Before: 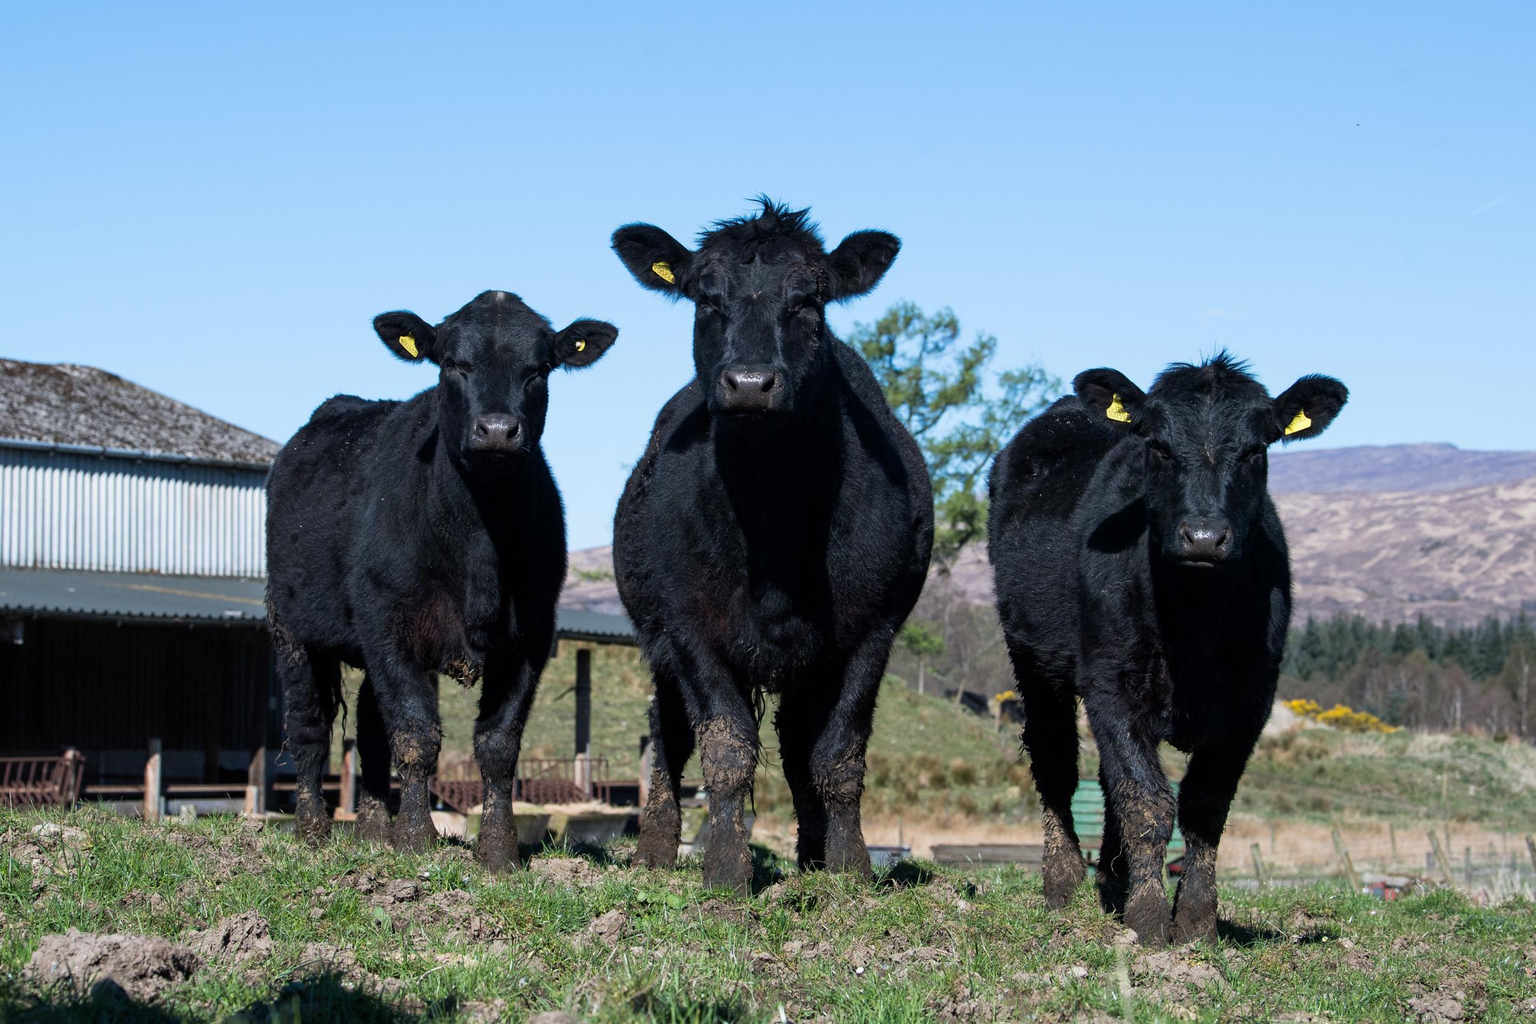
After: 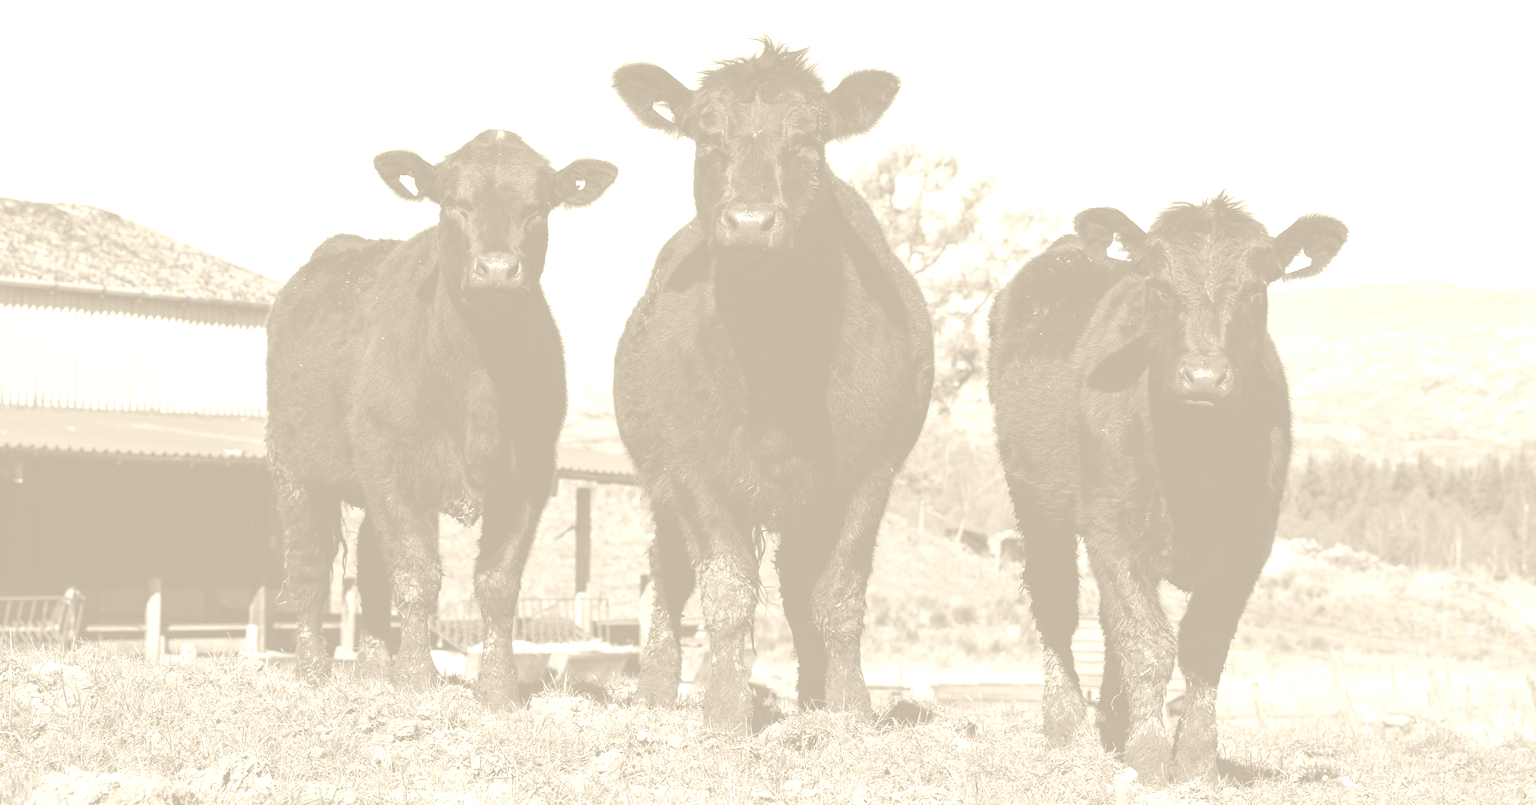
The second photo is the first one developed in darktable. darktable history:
color balance rgb: shadows lift › chroma 2%, shadows lift › hue 247.2°, power › chroma 0.3%, power › hue 25.2°, highlights gain › chroma 3%, highlights gain › hue 60°, global offset › luminance 2%, perceptual saturation grading › global saturation 20%, perceptual saturation grading › highlights -20%, perceptual saturation grading › shadows 30%
crop and rotate: top 15.774%, bottom 5.506%
colorize: hue 36°, saturation 71%, lightness 80.79%
